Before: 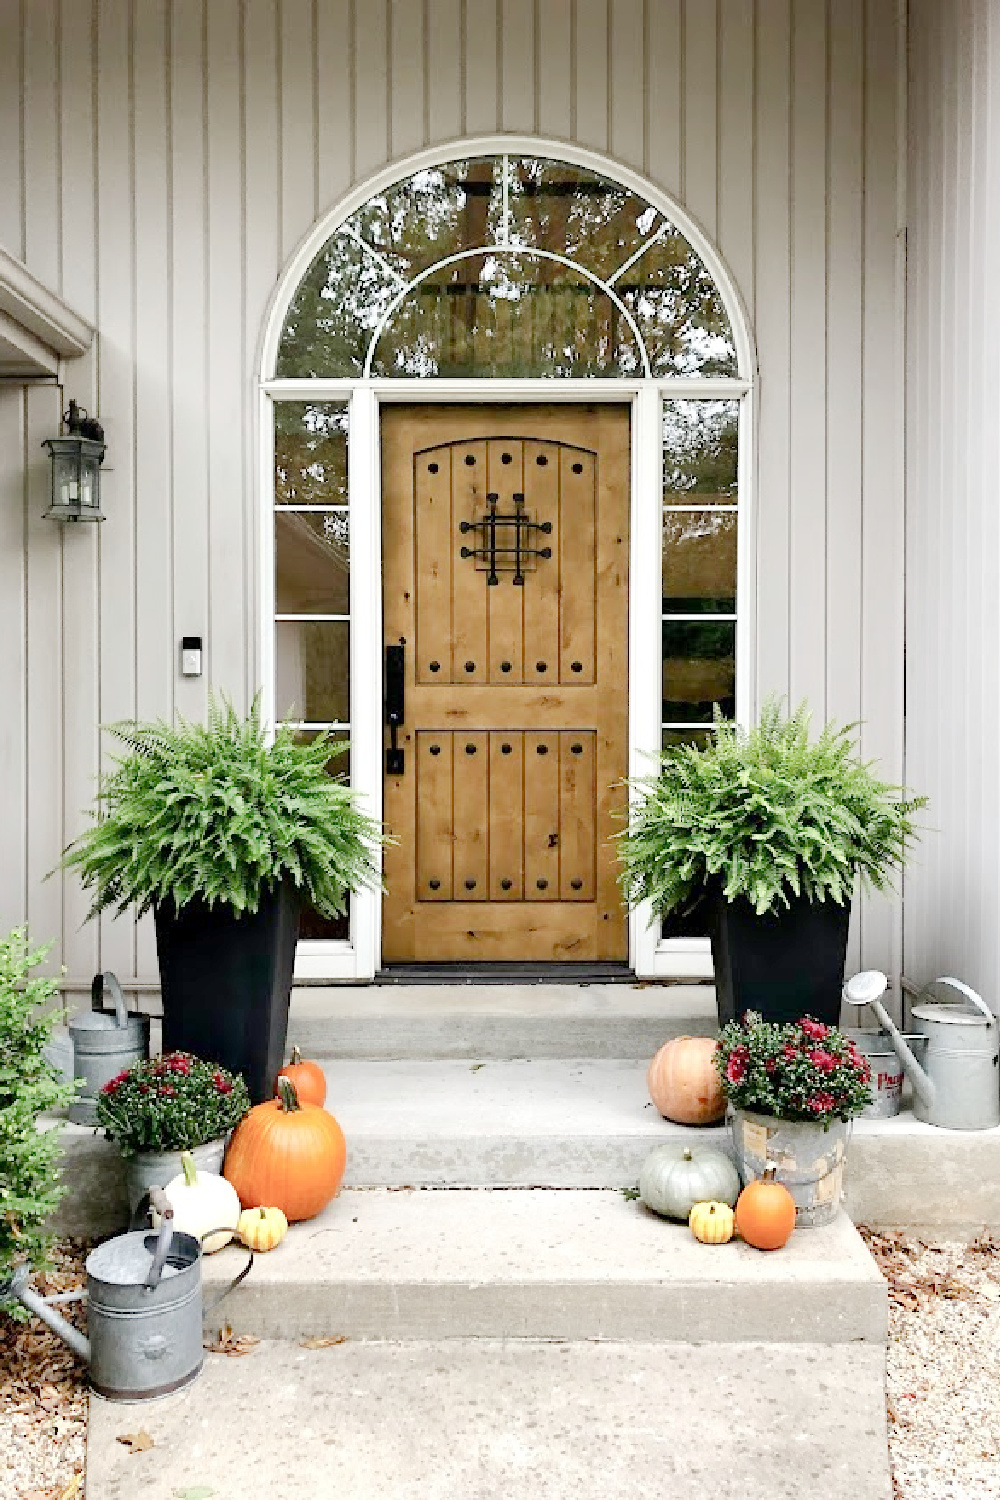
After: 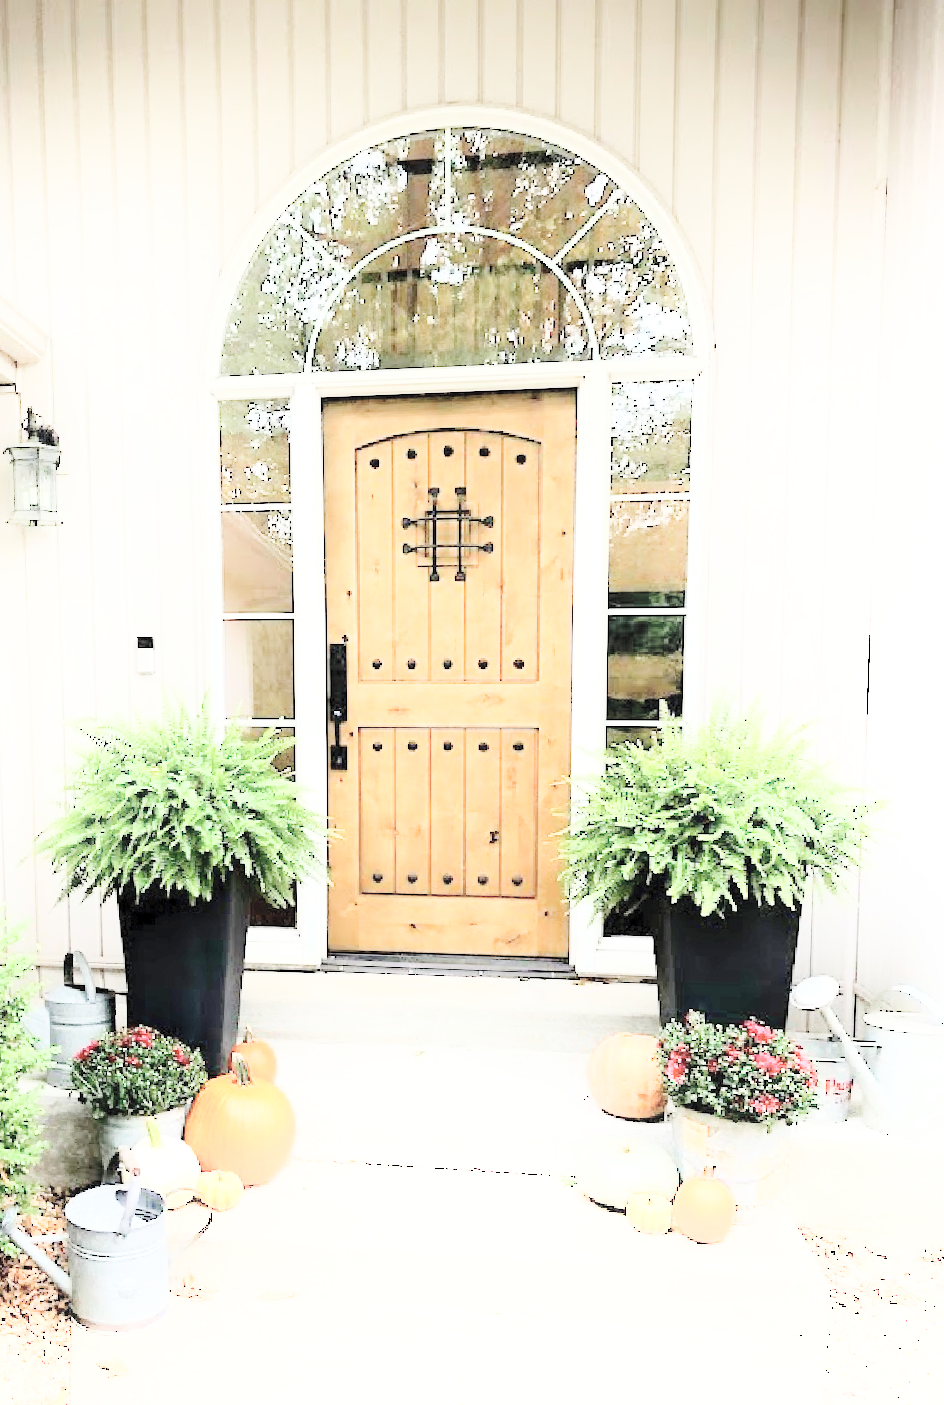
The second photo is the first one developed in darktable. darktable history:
contrast brightness saturation: contrast 0.39, brightness 0.53
shadows and highlights: shadows -54.3, highlights 86.09, soften with gaussian
rotate and perspective: rotation 0.062°, lens shift (vertical) 0.115, lens shift (horizontal) -0.133, crop left 0.047, crop right 0.94, crop top 0.061, crop bottom 0.94
